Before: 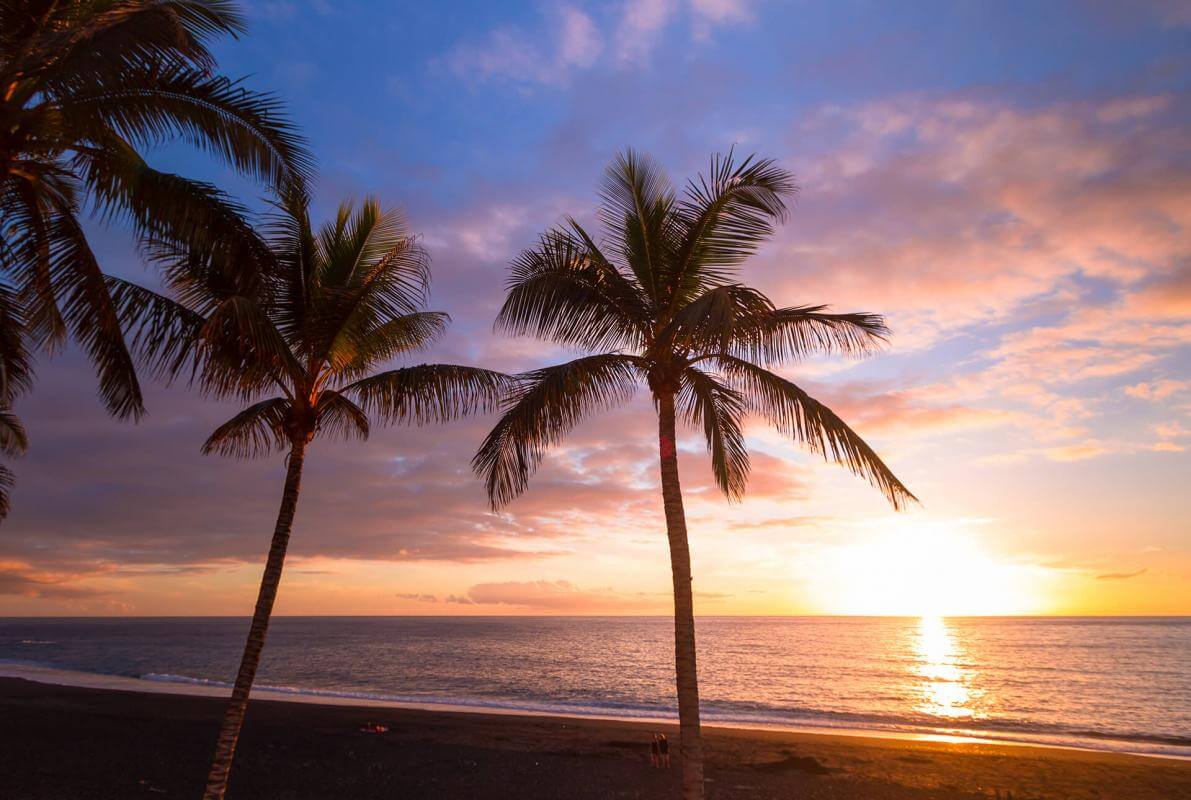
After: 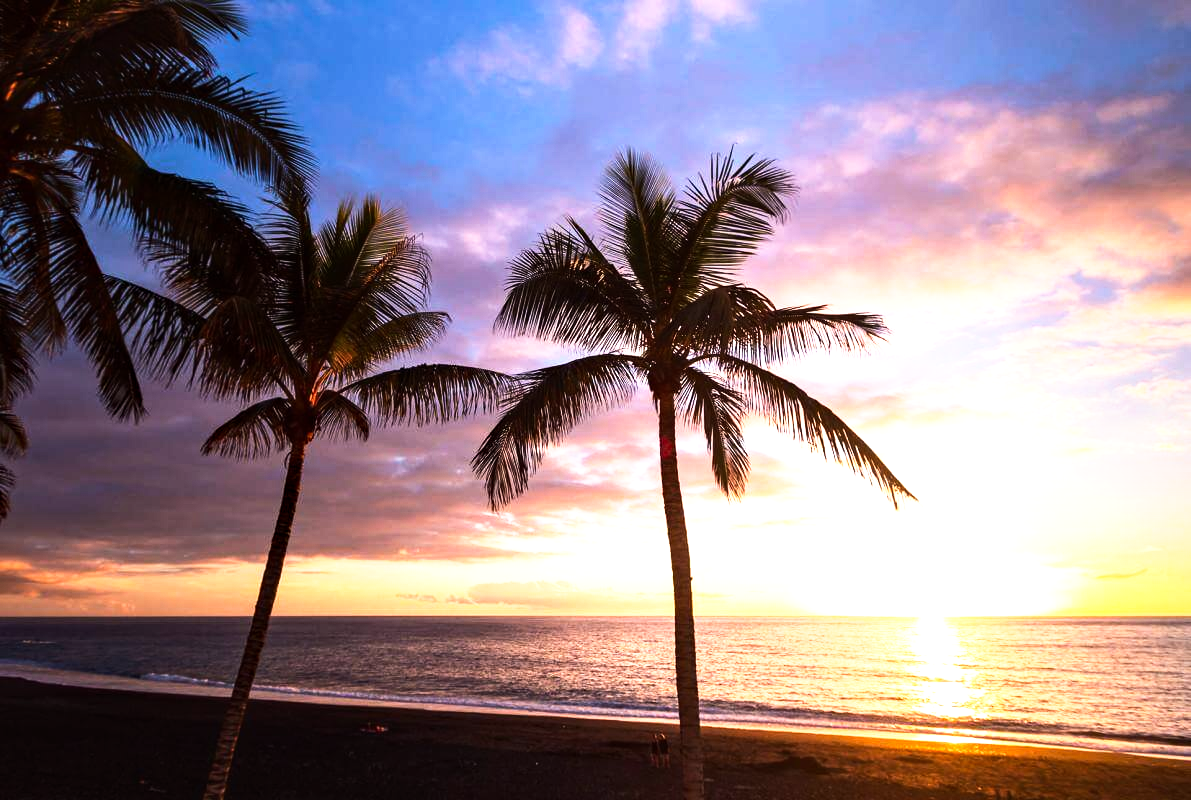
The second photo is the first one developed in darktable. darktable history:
base curve: curves: ch0 [(0, 0) (0.688, 0.865) (1, 1)], preserve colors none
haze removal: compatibility mode true, adaptive false
exposure: compensate highlight preservation false
tone equalizer: -8 EV -1.08 EV, -7 EV -1.01 EV, -6 EV -0.867 EV, -5 EV -0.578 EV, -3 EV 0.578 EV, -2 EV 0.867 EV, -1 EV 1.01 EV, +0 EV 1.08 EV, edges refinement/feathering 500, mask exposure compensation -1.57 EV, preserve details no
